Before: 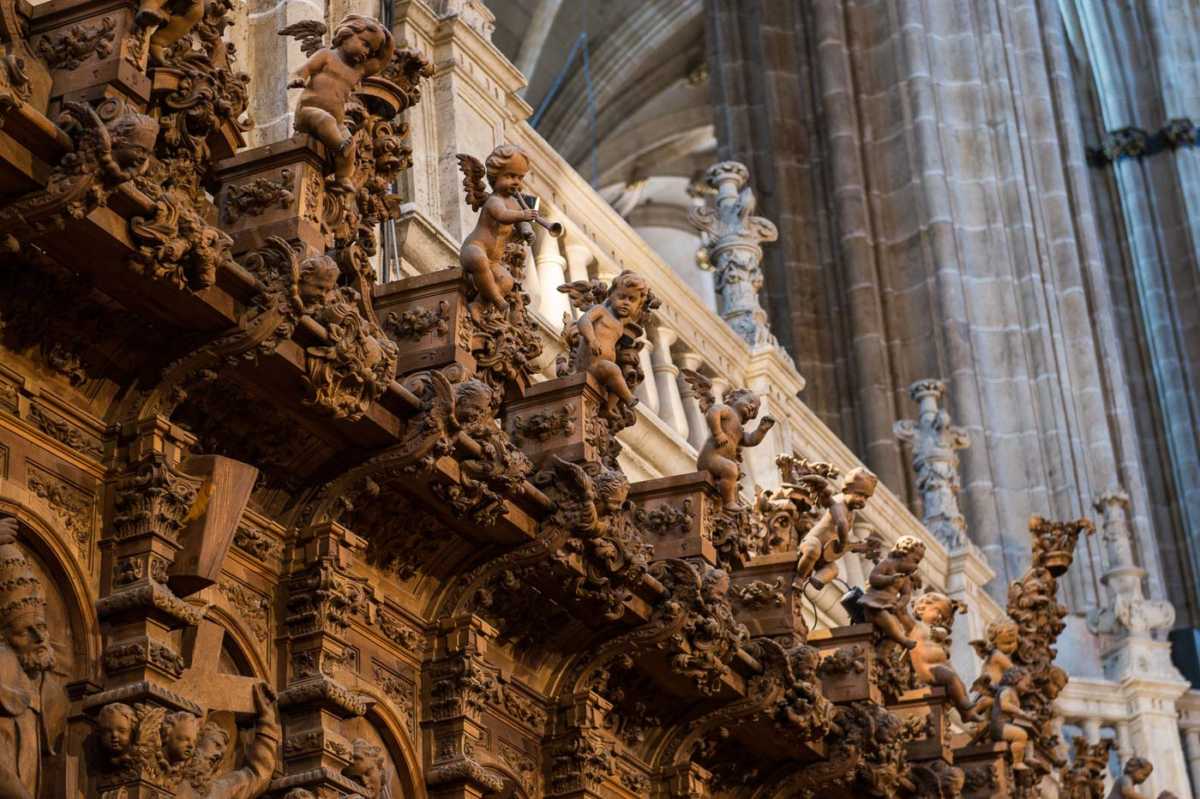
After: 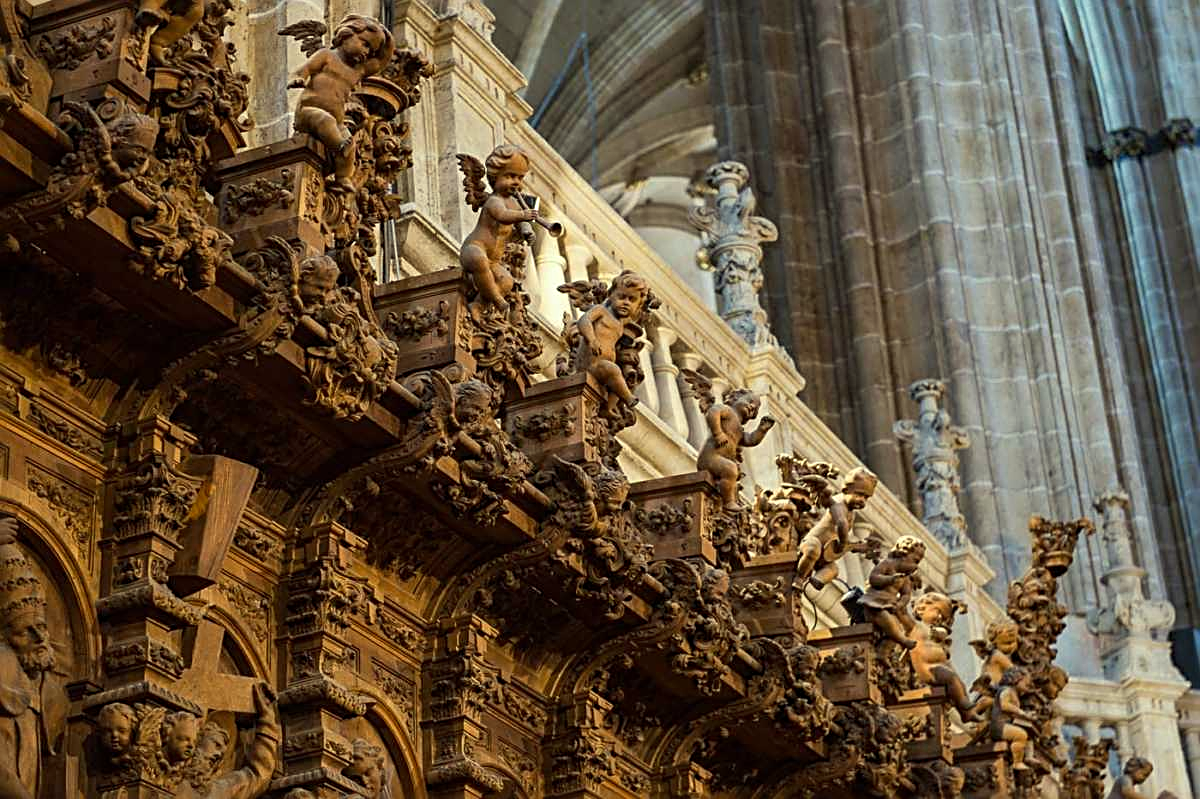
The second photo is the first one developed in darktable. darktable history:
color correction: highlights a* -5.94, highlights b* 11.19
sharpen: radius 2.531, amount 0.628
